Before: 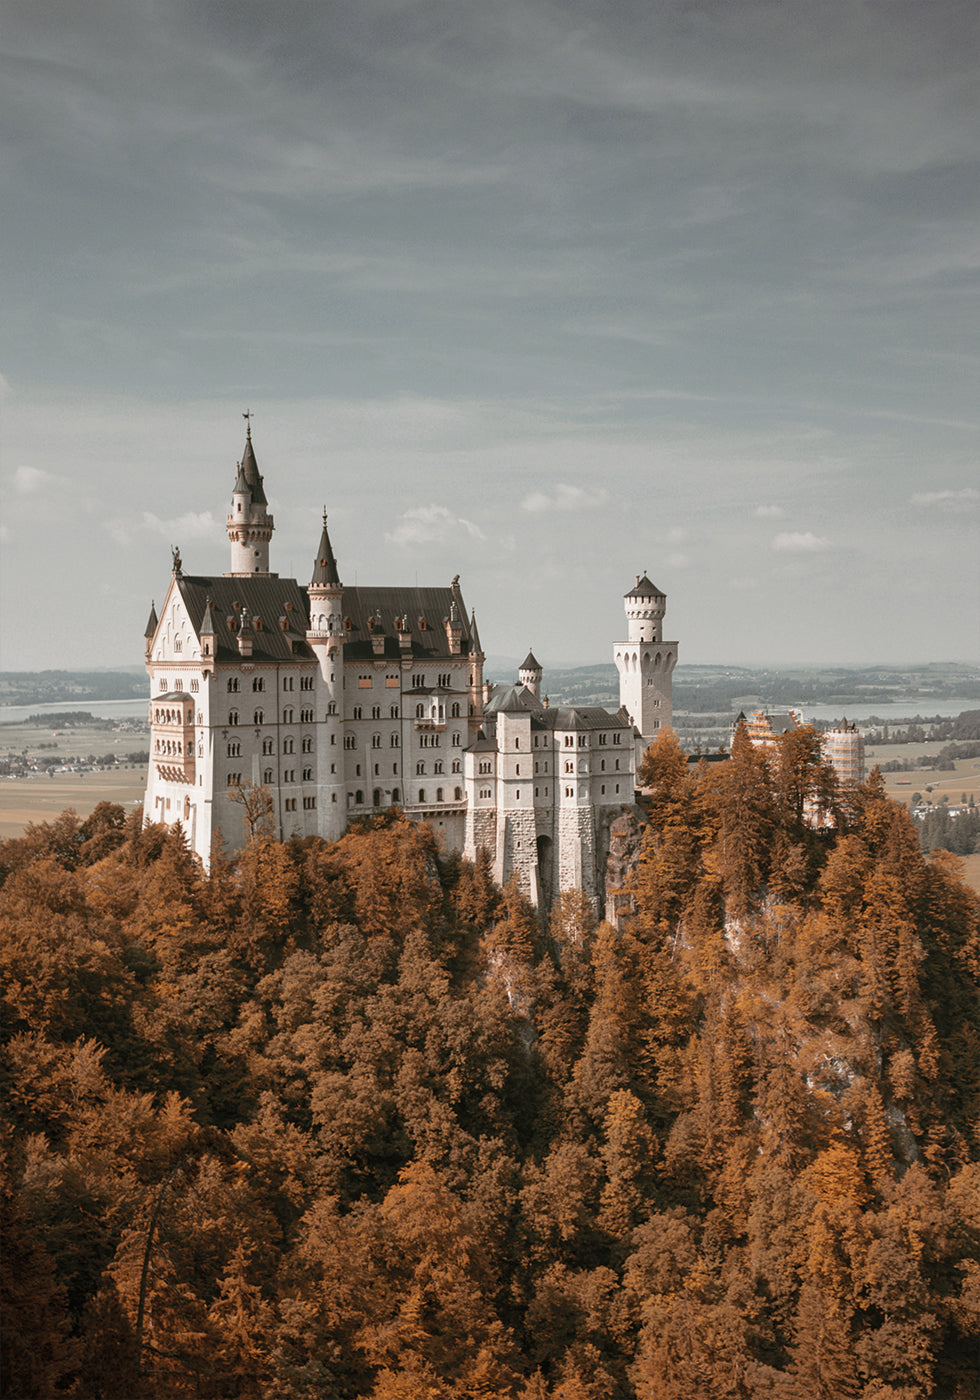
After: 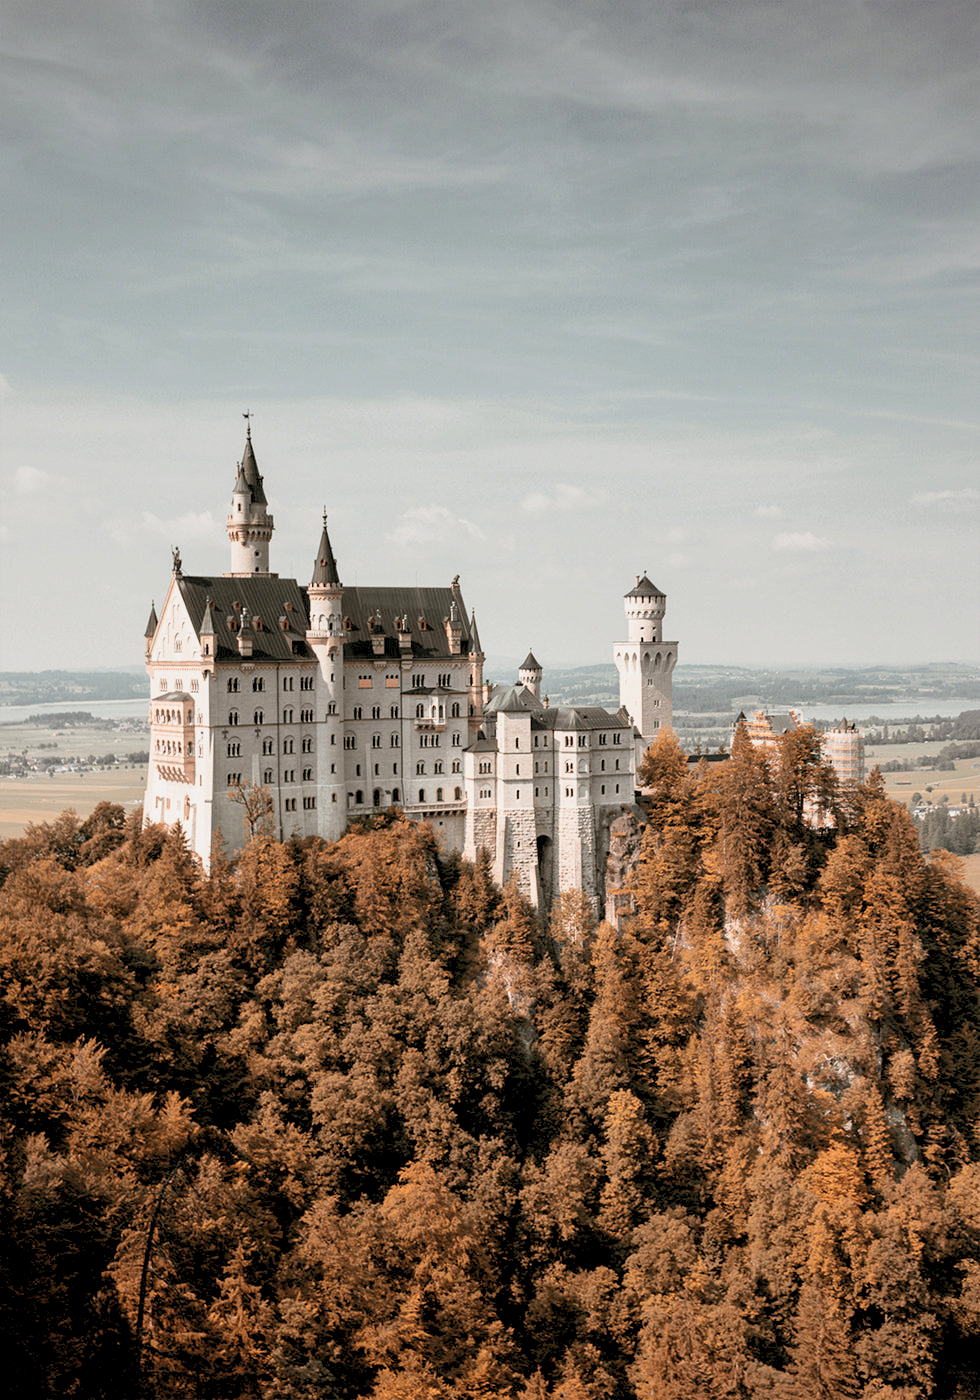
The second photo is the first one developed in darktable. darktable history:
rgb levels: preserve colors sum RGB, levels [[0.038, 0.433, 0.934], [0, 0.5, 1], [0, 0.5, 1]]
contrast brightness saturation: contrast 0.24, brightness 0.09
